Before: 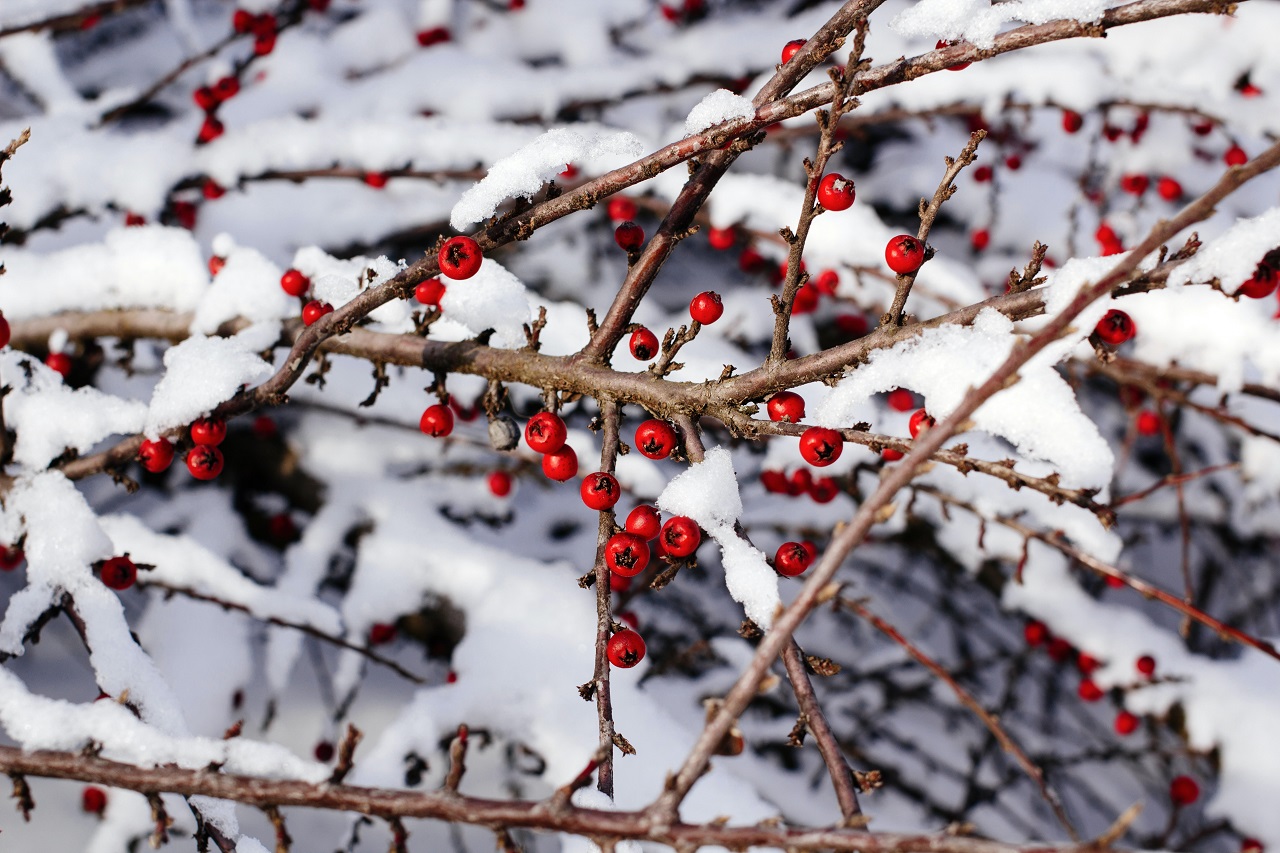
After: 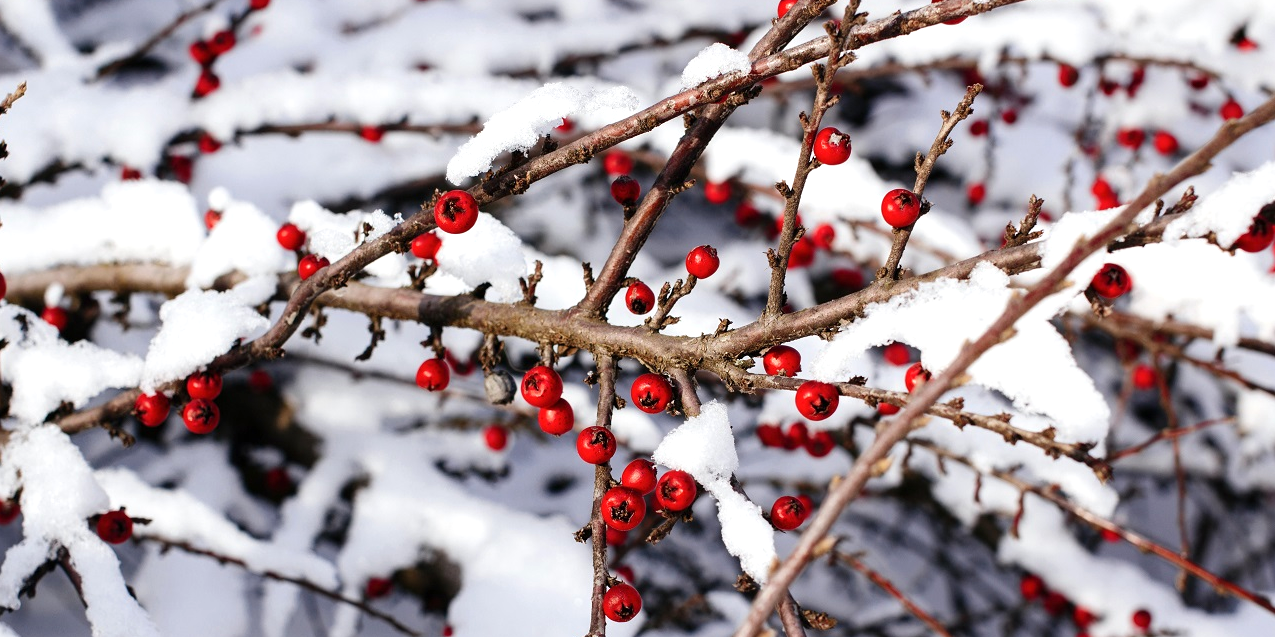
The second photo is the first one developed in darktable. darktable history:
exposure: exposure 0.258 EV, compensate highlight preservation false
crop: left 0.387%, top 5.469%, bottom 19.809%
